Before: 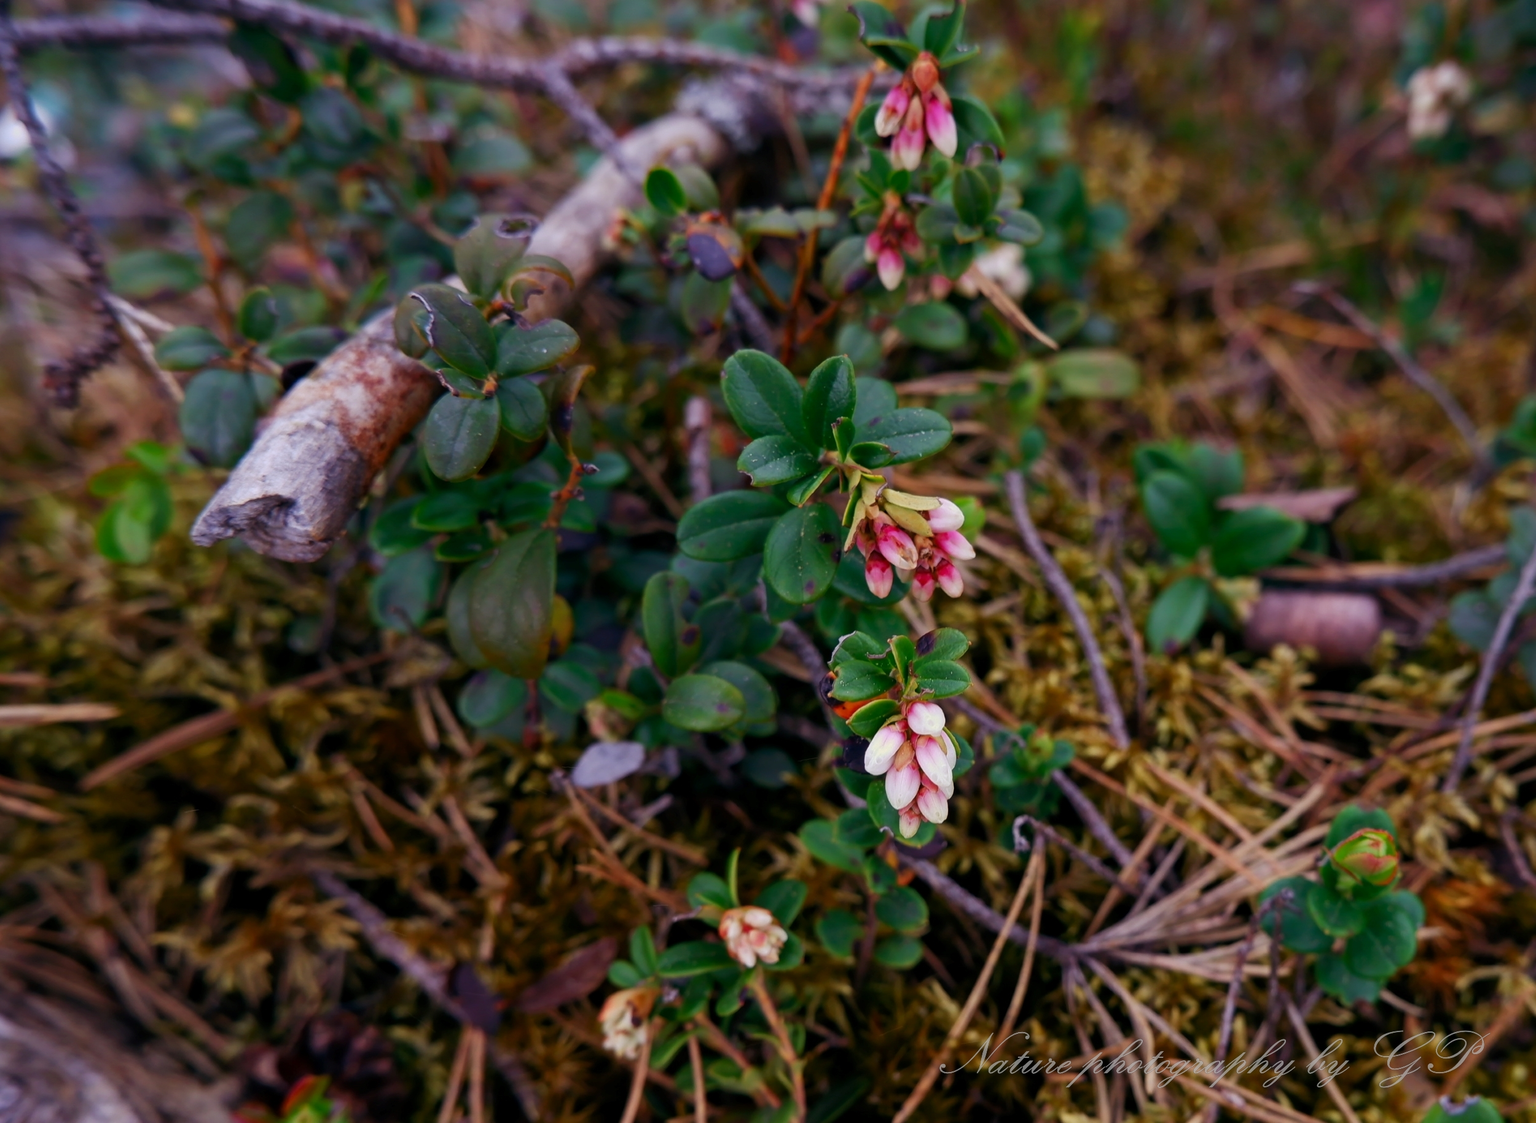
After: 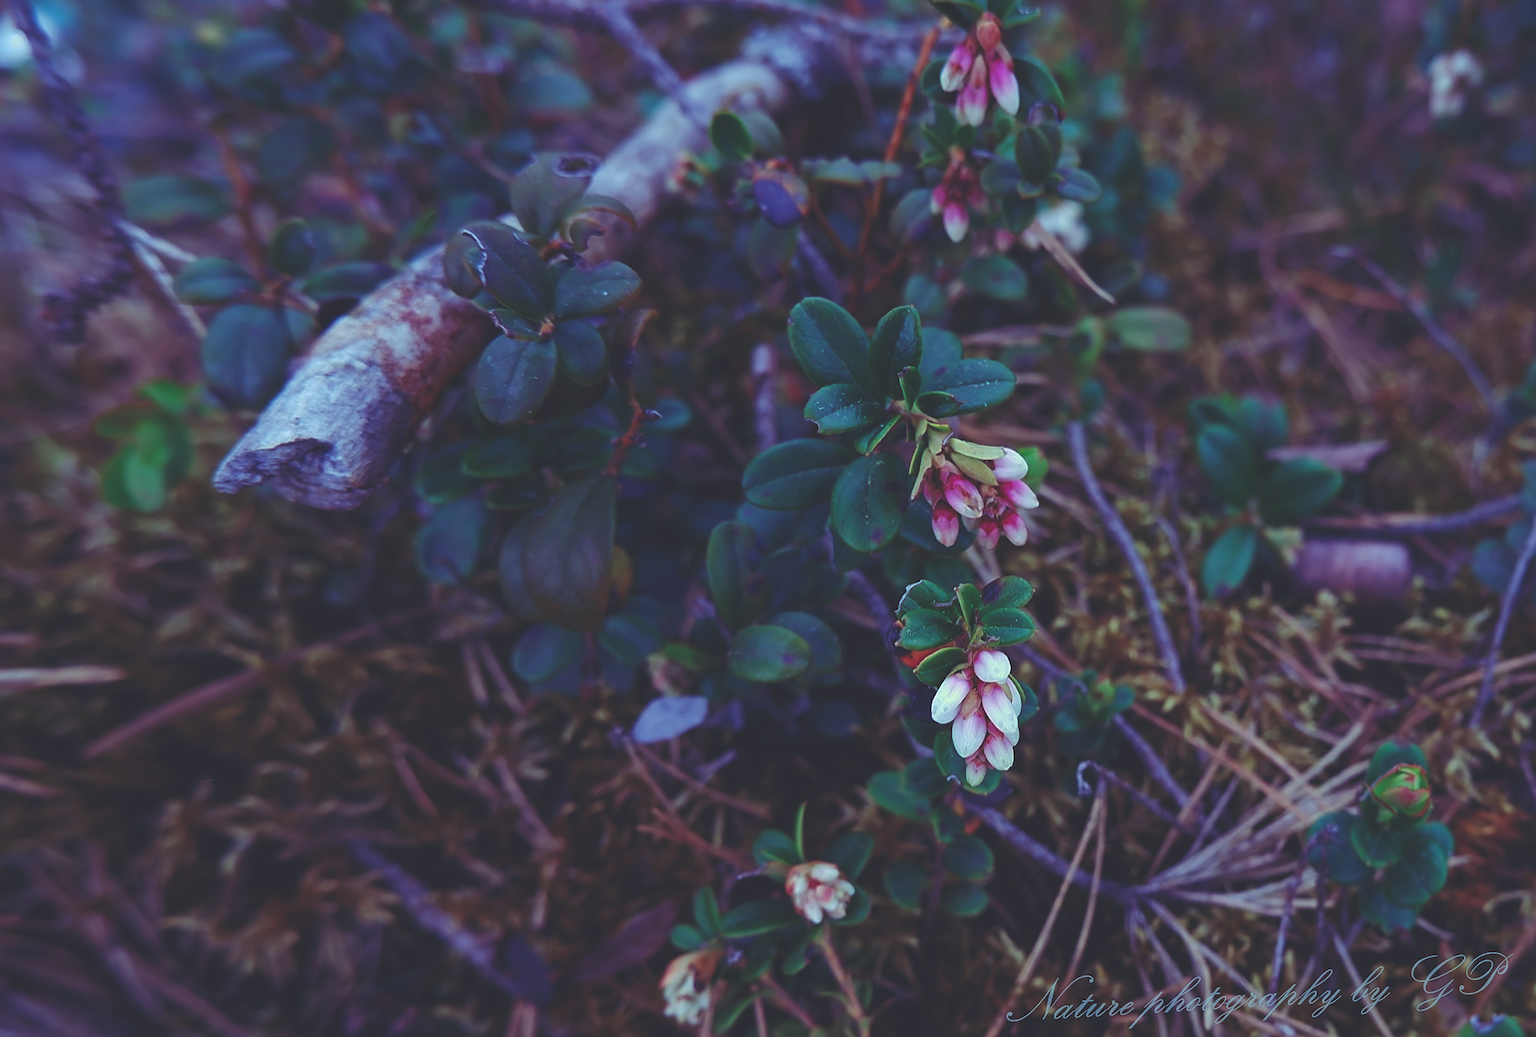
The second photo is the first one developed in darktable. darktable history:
rgb curve: curves: ch0 [(0, 0.186) (0.314, 0.284) (0.576, 0.466) (0.805, 0.691) (0.936, 0.886)]; ch1 [(0, 0.186) (0.314, 0.284) (0.581, 0.534) (0.771, 0.746) (0.936, 0.958)]; ch2 [(0, 0.216) (0.275, 0.39) (1, 1)], mode RGB, independent channels, compensate middle gray true, preserve colors none
sharpen: on, module defaults
rotate and perspective: rotation -0.013°, lens shift (vertical) -0.027, lens shift (horizontal) 0.178, crop left 0.016, crop right 0.989, crop top 0.082, crop bottom 0.918
